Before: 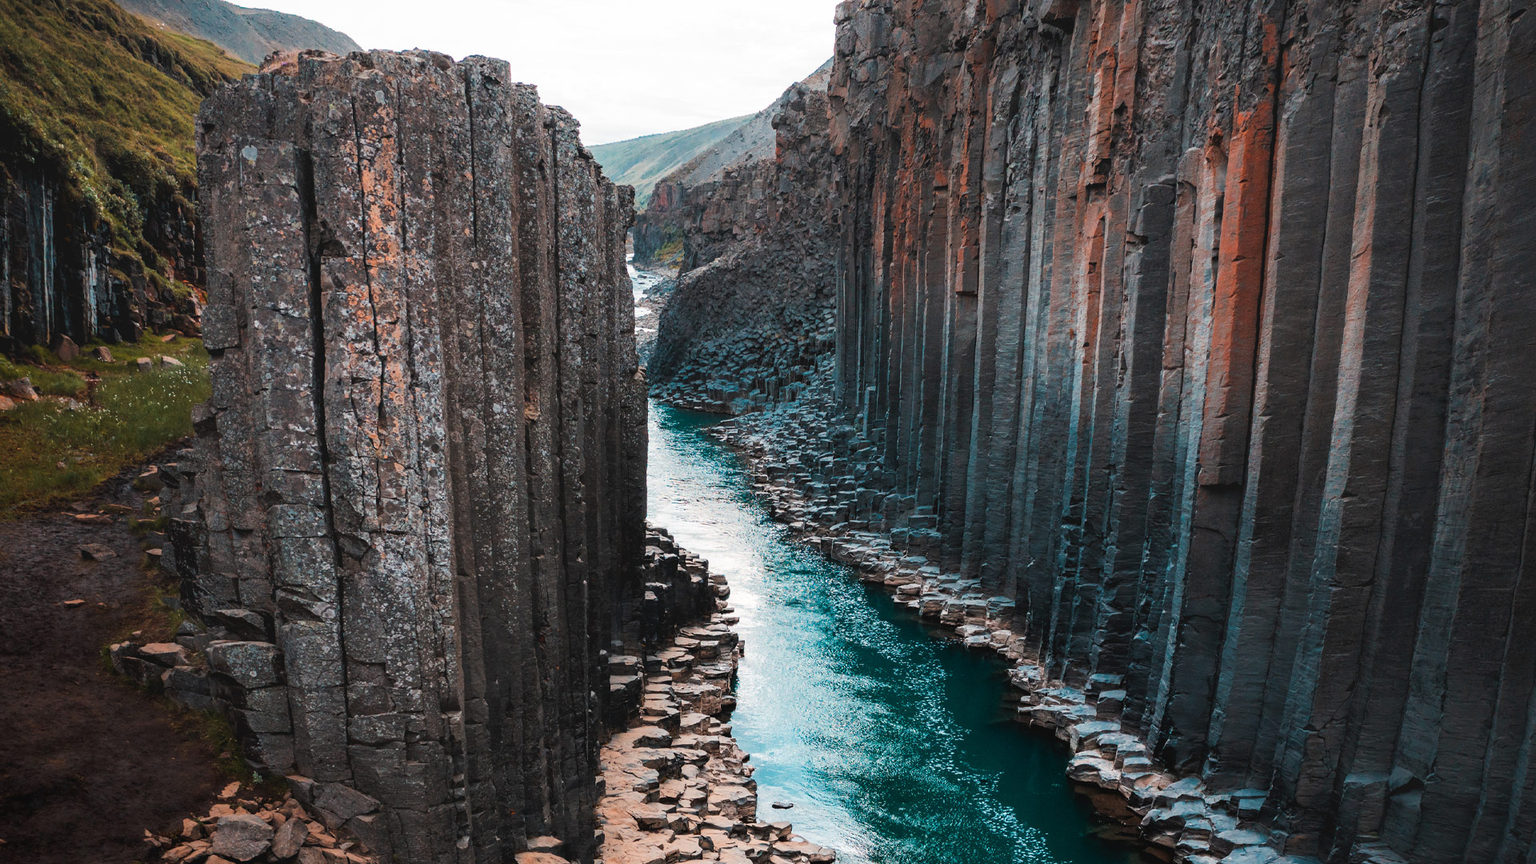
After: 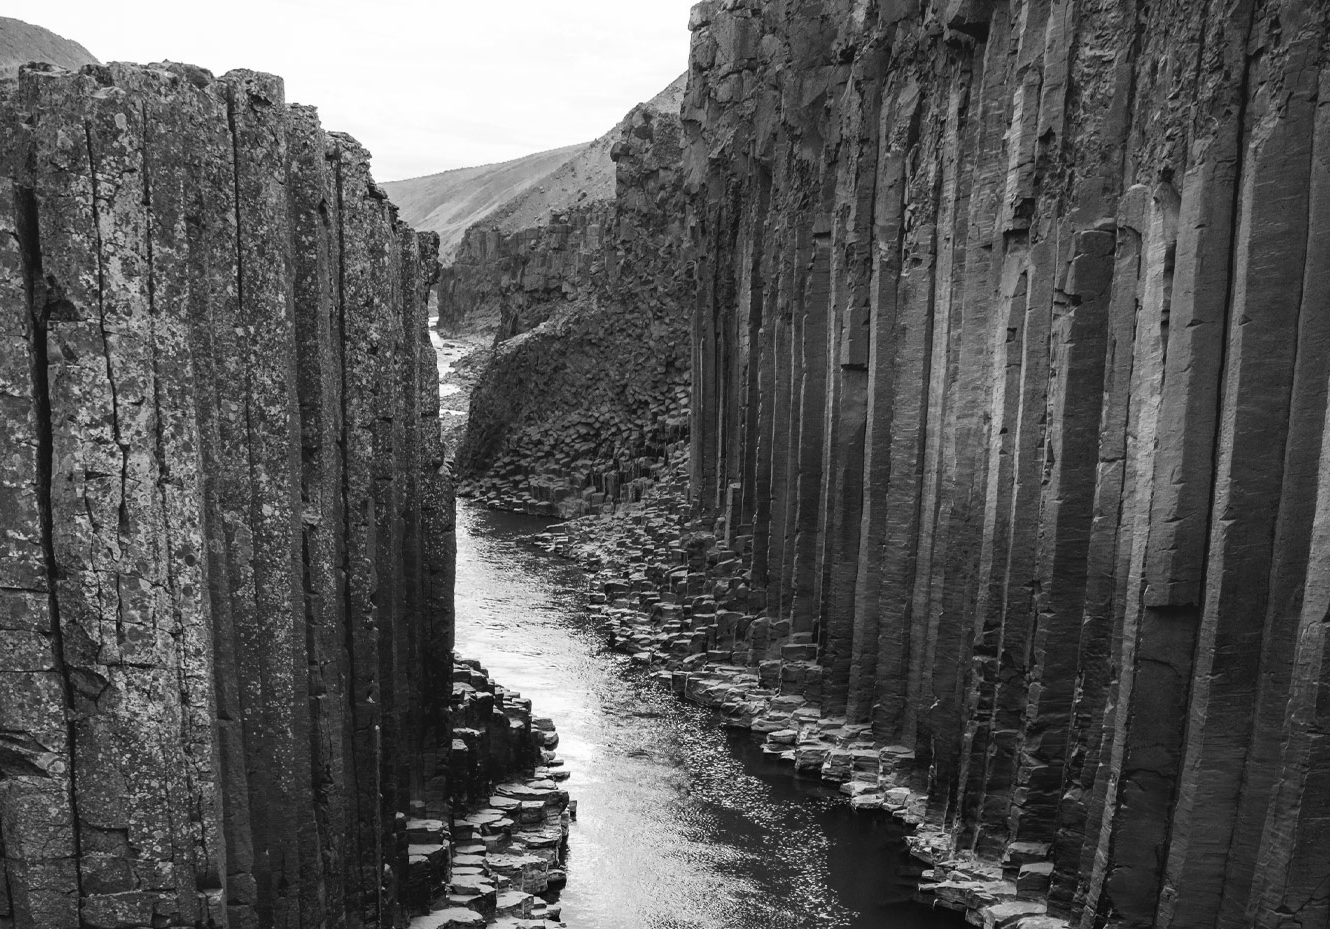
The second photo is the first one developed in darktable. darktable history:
monochrome: size 1
crop: left 18.479%, right 12.2%, bottom 13.971%
